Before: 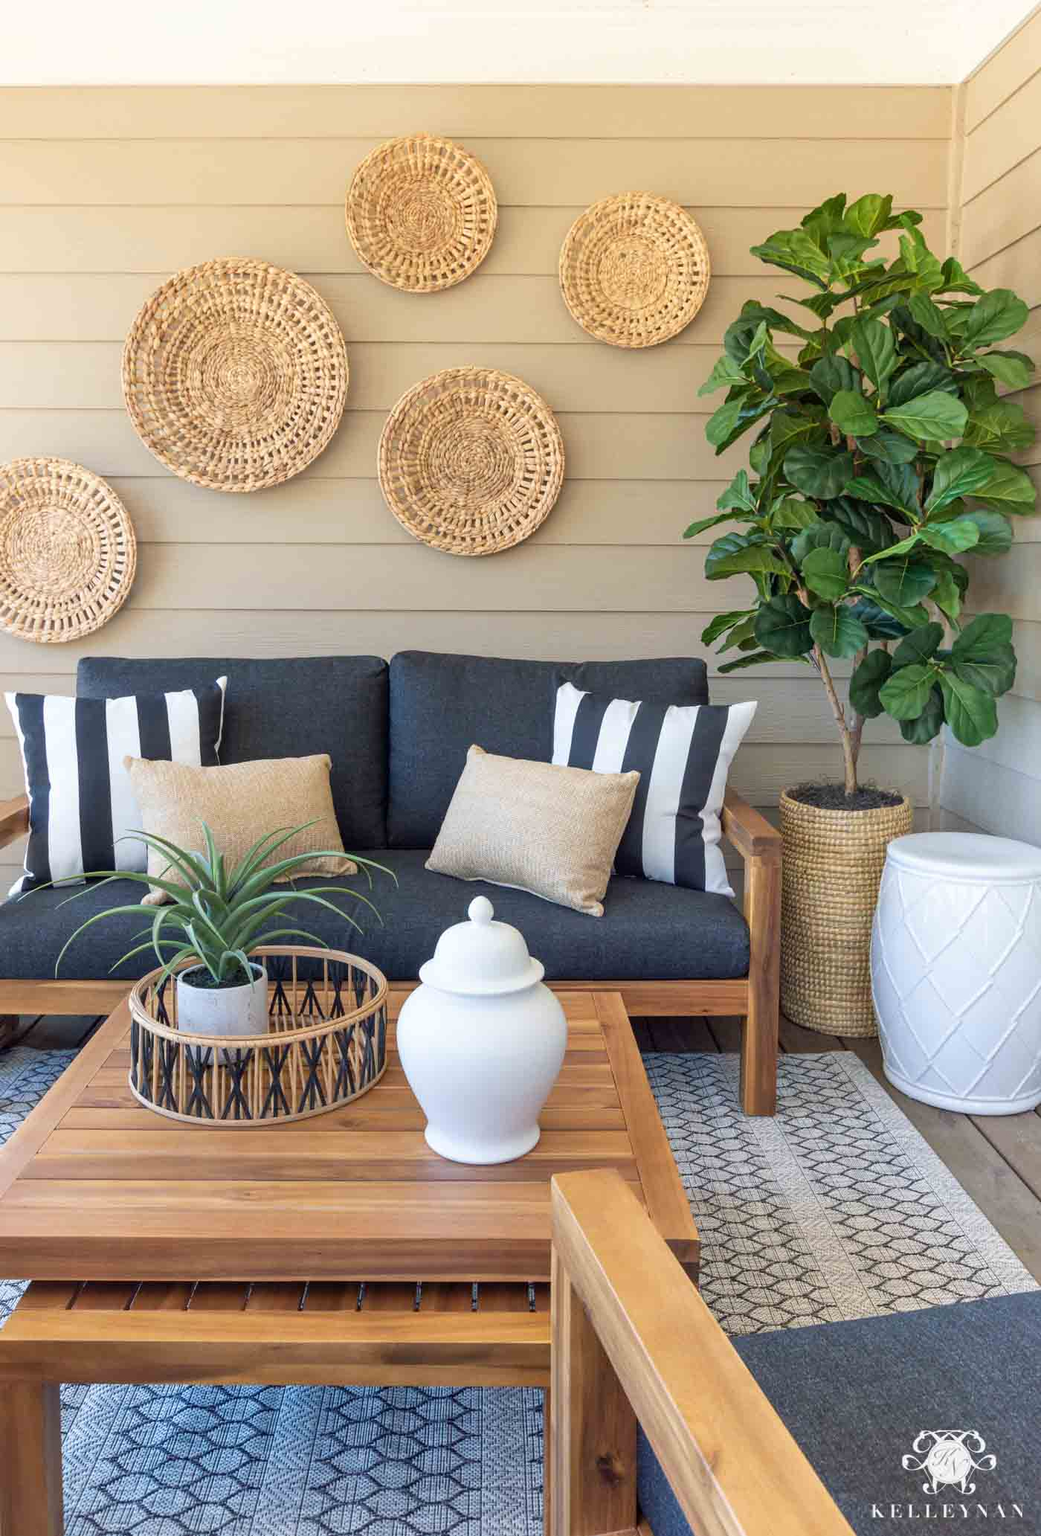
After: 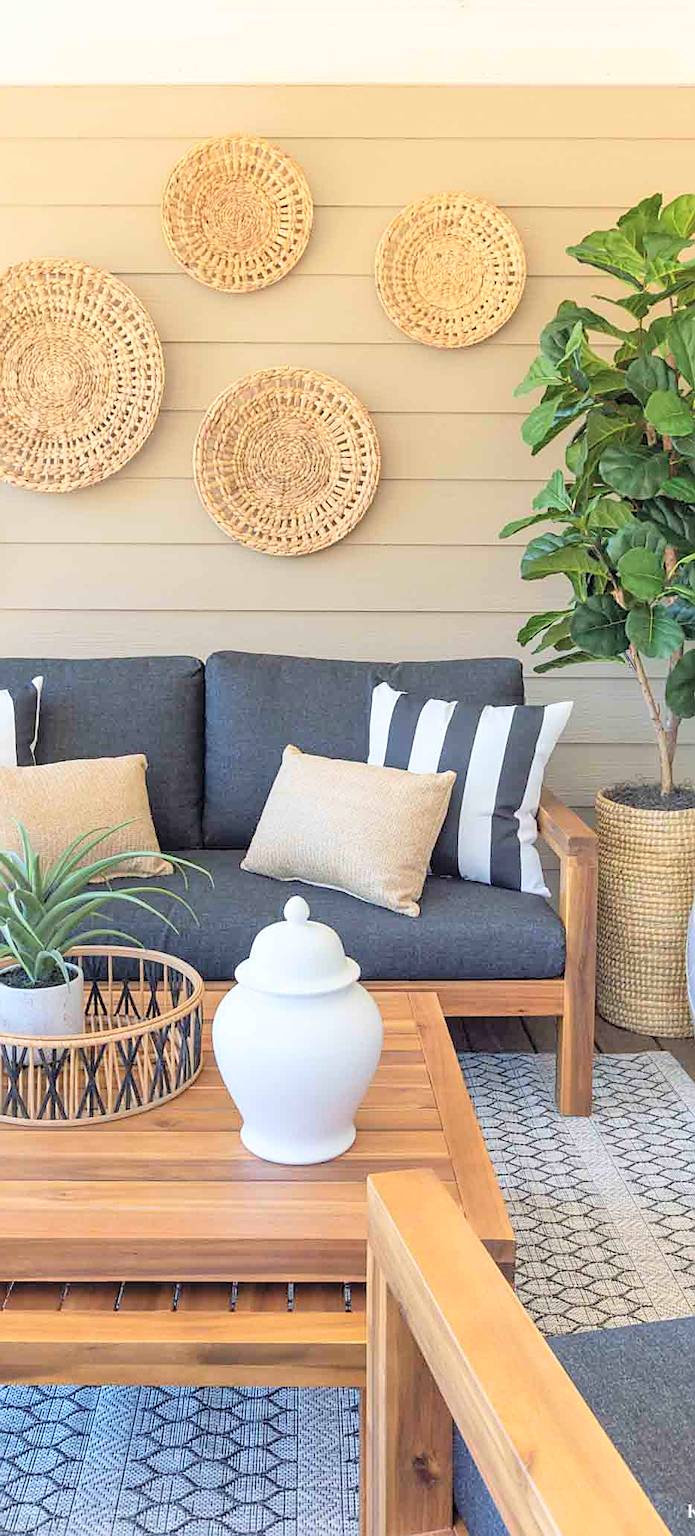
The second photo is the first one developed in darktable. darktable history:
color balance rgb: linear chroma grading › shadows -3%, linear chroma grading › highlights -4%
contrast brightness saturation: contrast 0.1, brightness 0.3, saturation 0.14
sharpen: on, module defaults
crop and rotate: left 17.732%, right 15.423%
